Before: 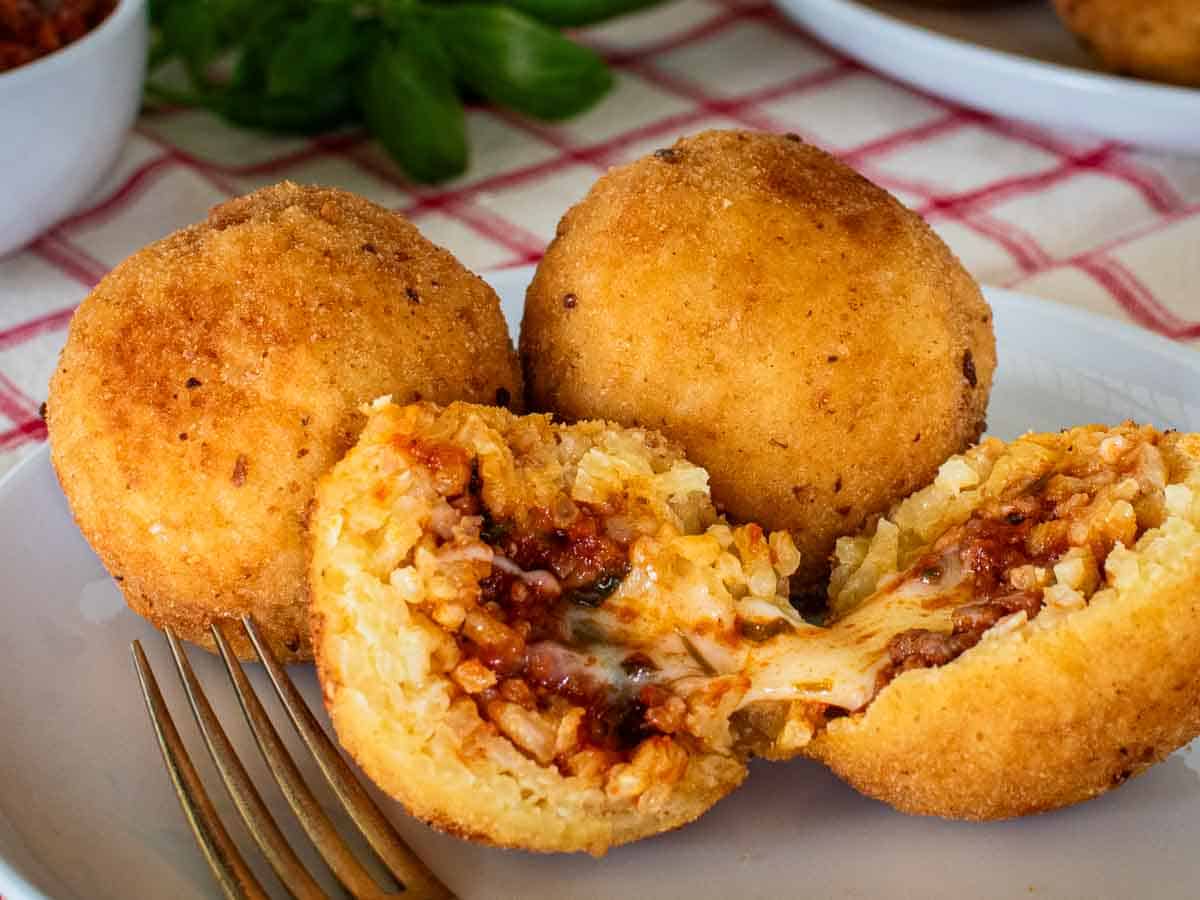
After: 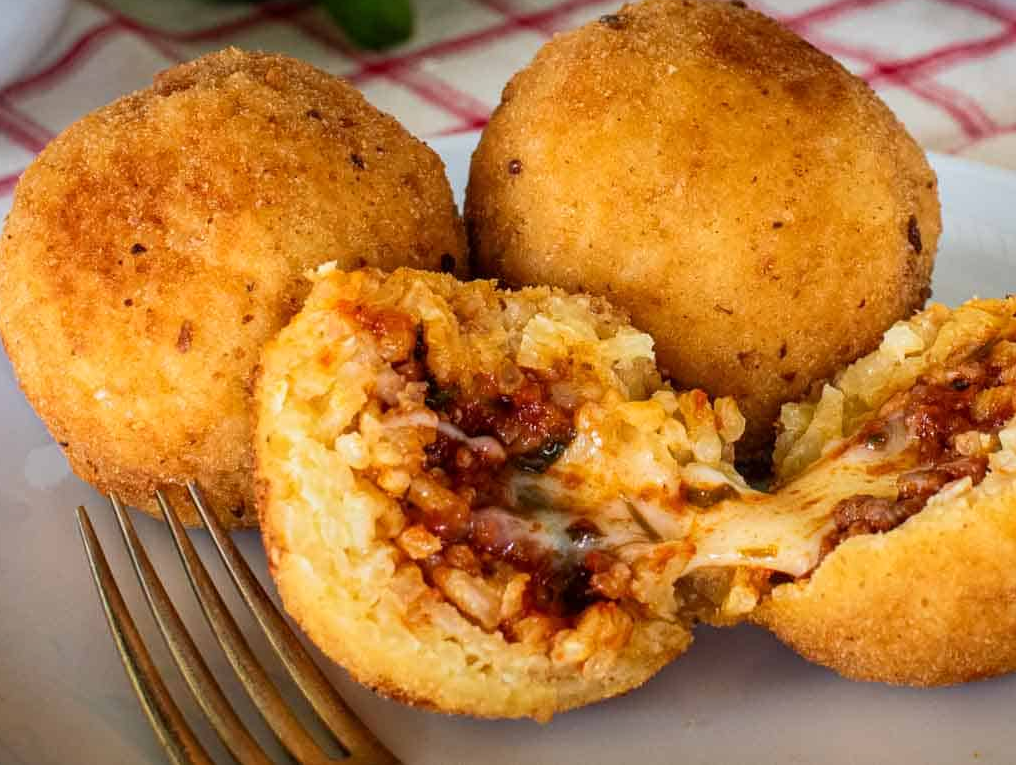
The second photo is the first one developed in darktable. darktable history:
tone equalizer: on, module defaults
crop and rotate: left 4.59%, top 14.933%, right 10.681%
